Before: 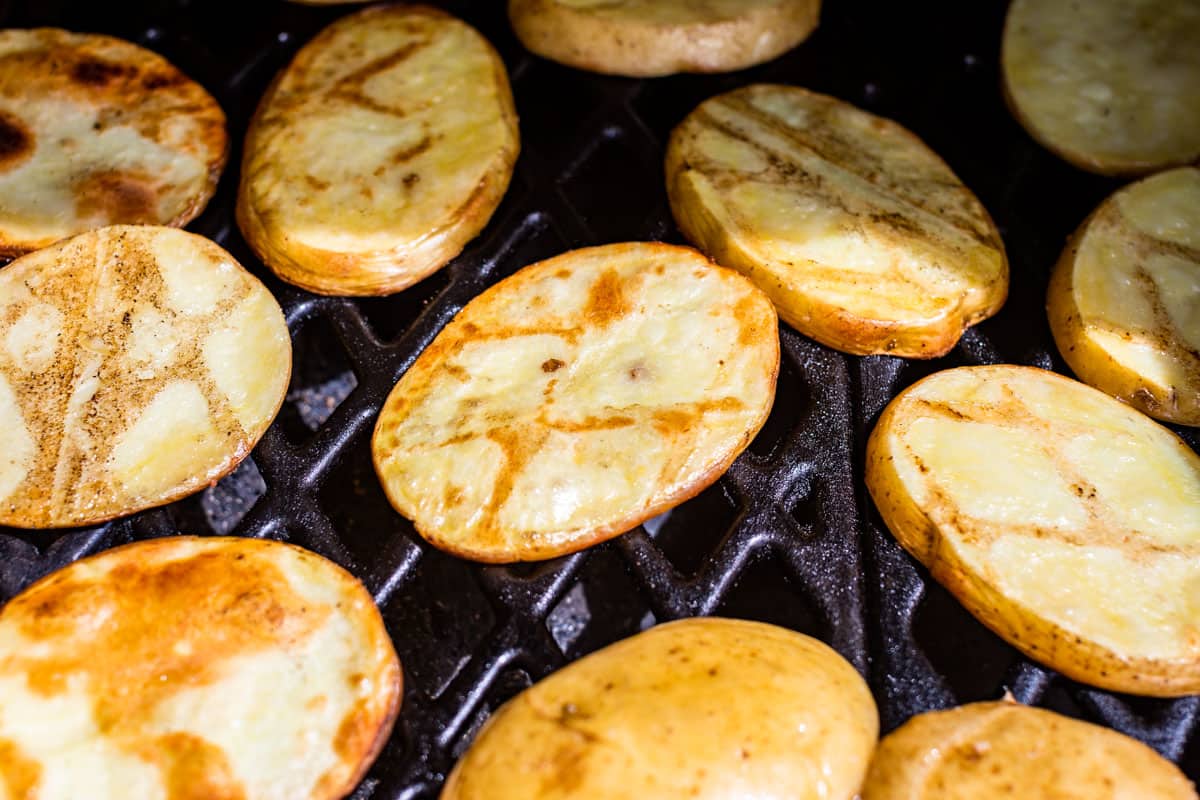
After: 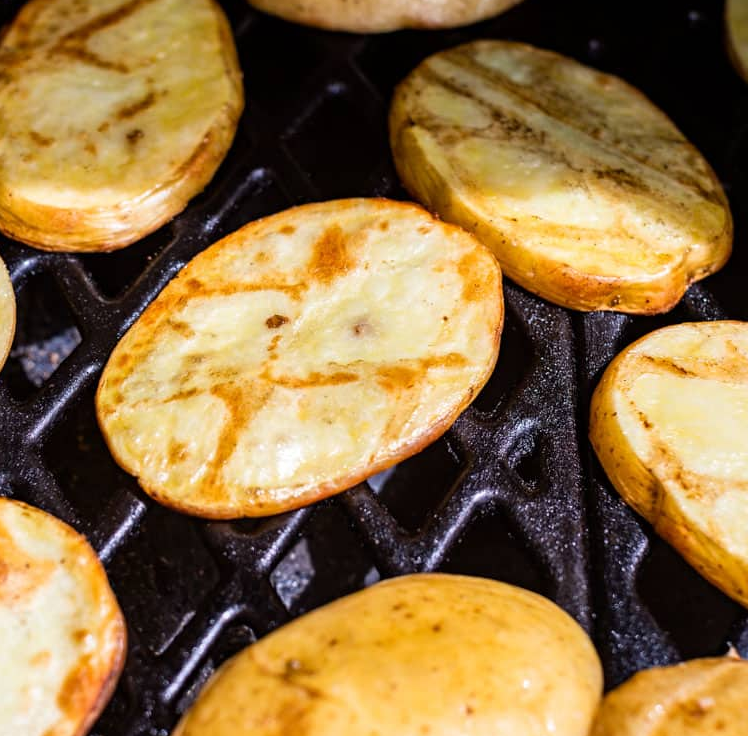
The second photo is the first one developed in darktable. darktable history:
crop and rotate: left 23.057%, top 5.623%, right 14.533%, bottom 2.346%
